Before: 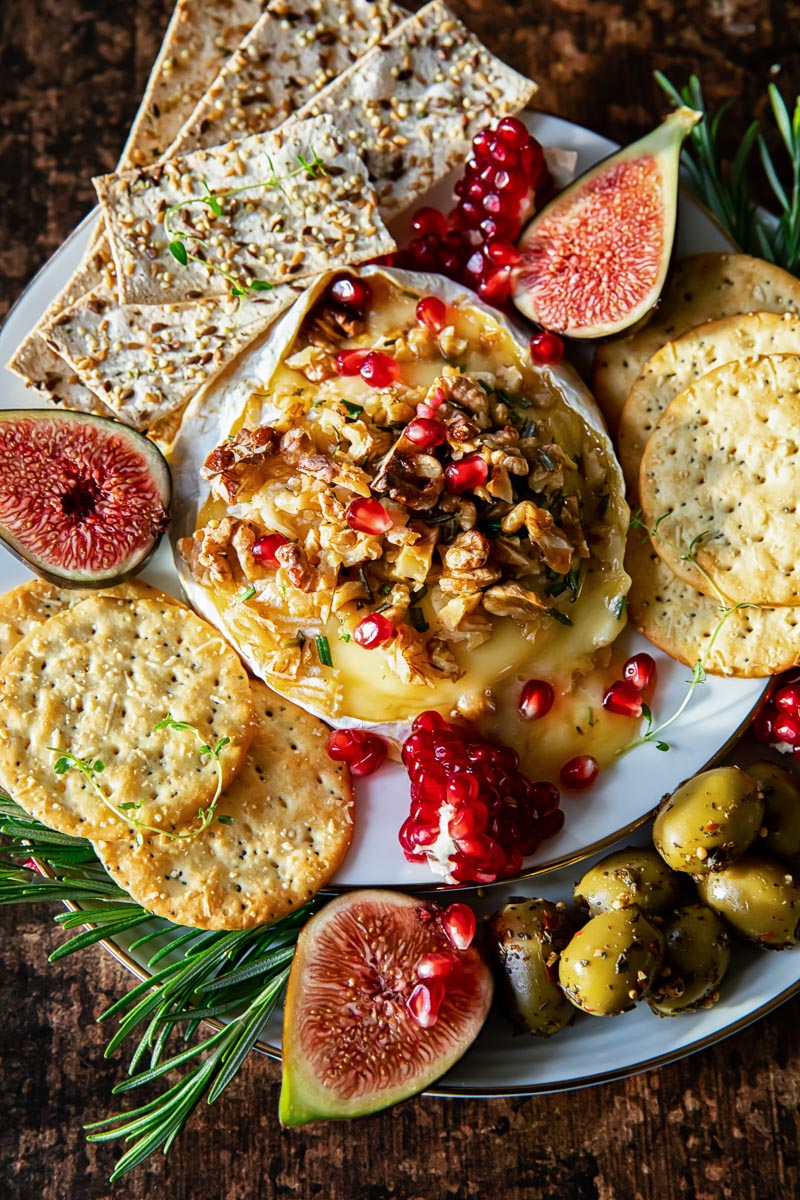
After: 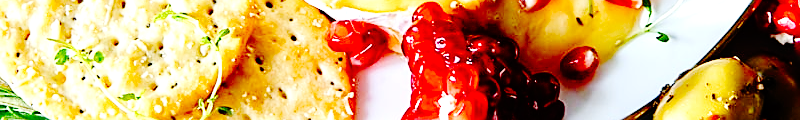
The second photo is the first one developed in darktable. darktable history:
exposure: black level correction 0, exposure 0.9 EV, compensate highlight preservation false
crop and rotate: top 59.084%, bottom 30.916%
sharpen: on, module defaults
base curve: curves: ch0 [(0, 0) (0.036, 0.01) (0.123, 0.254) (0.258, 0.504) (0.507, 0.748) (1, 1)], preserve colors none
tone equalizer: on, module defaults
